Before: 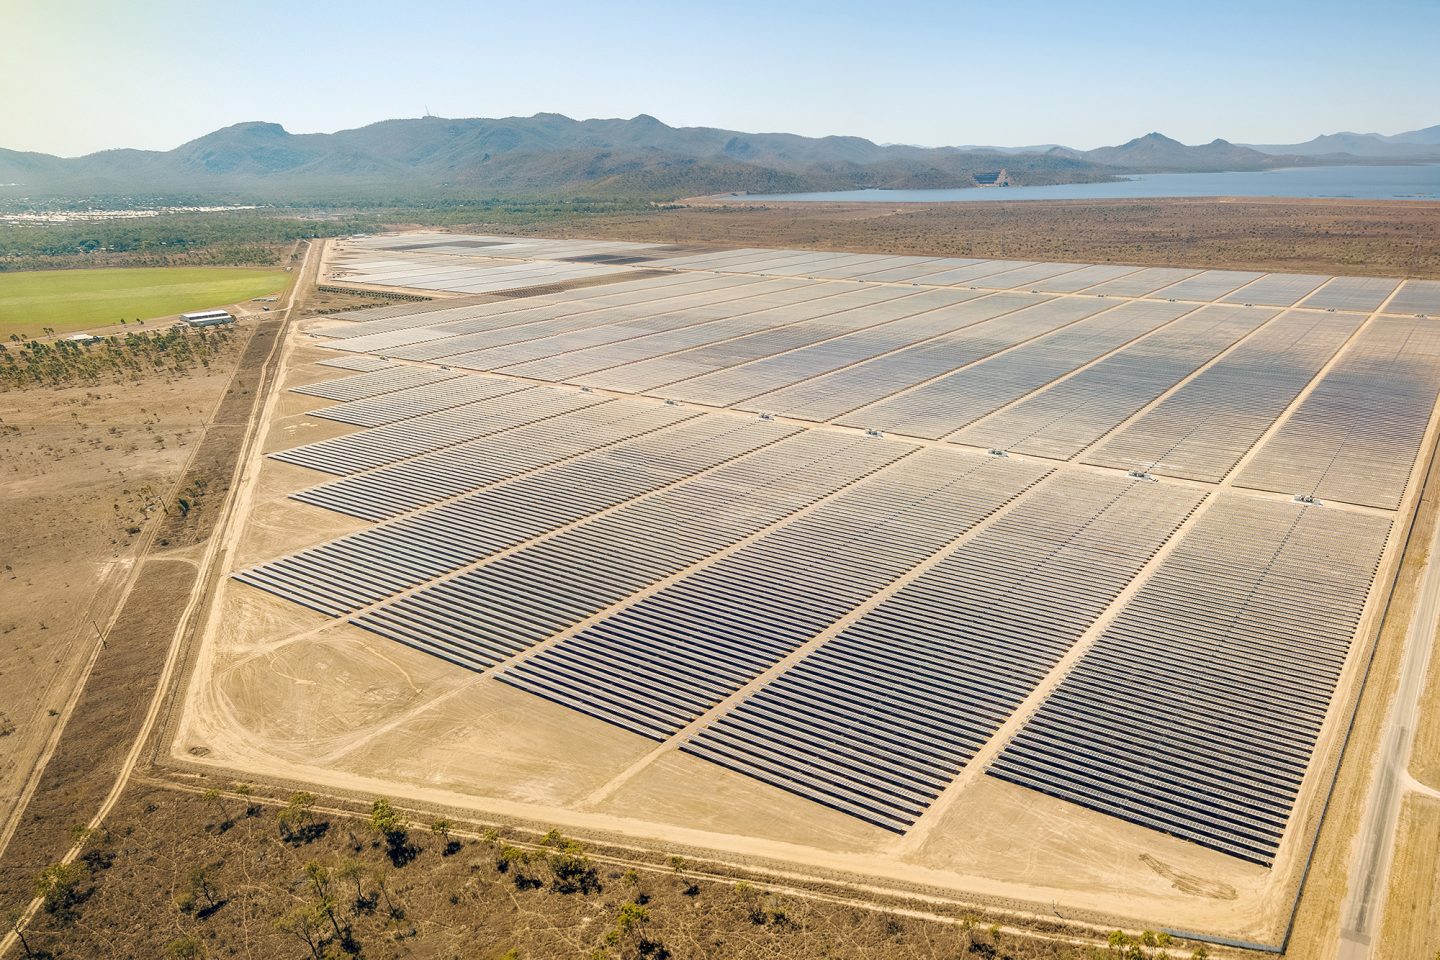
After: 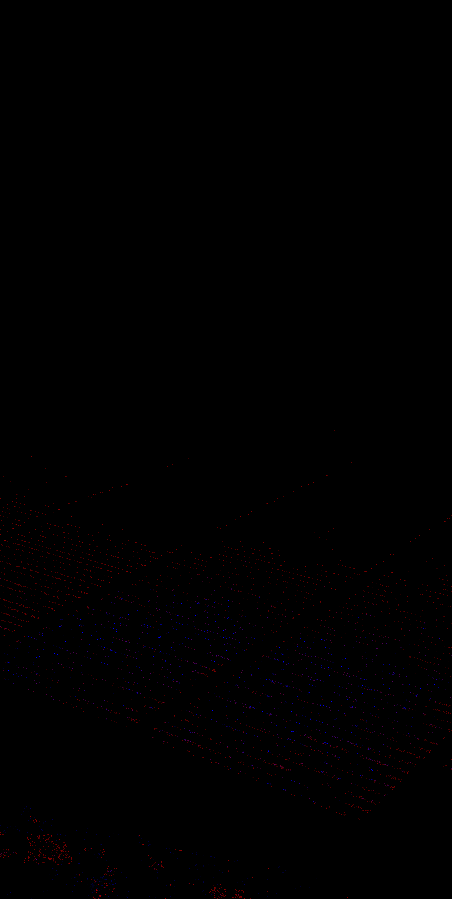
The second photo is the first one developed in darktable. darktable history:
shadows and highlights: shadows 53, soften with gaussian
local contrast: highlights 35%, detail 135%
white balance: red 8, blue 8
rotate and perspective: rotation 0.062°, lens shift (vertical) 0.115, lens shift (horizontal) -0.133, crop left 0.047, crop right 0.94, crop top 0.061, crop bottom 0.94
crop: left 33.36%, right 33.36%
